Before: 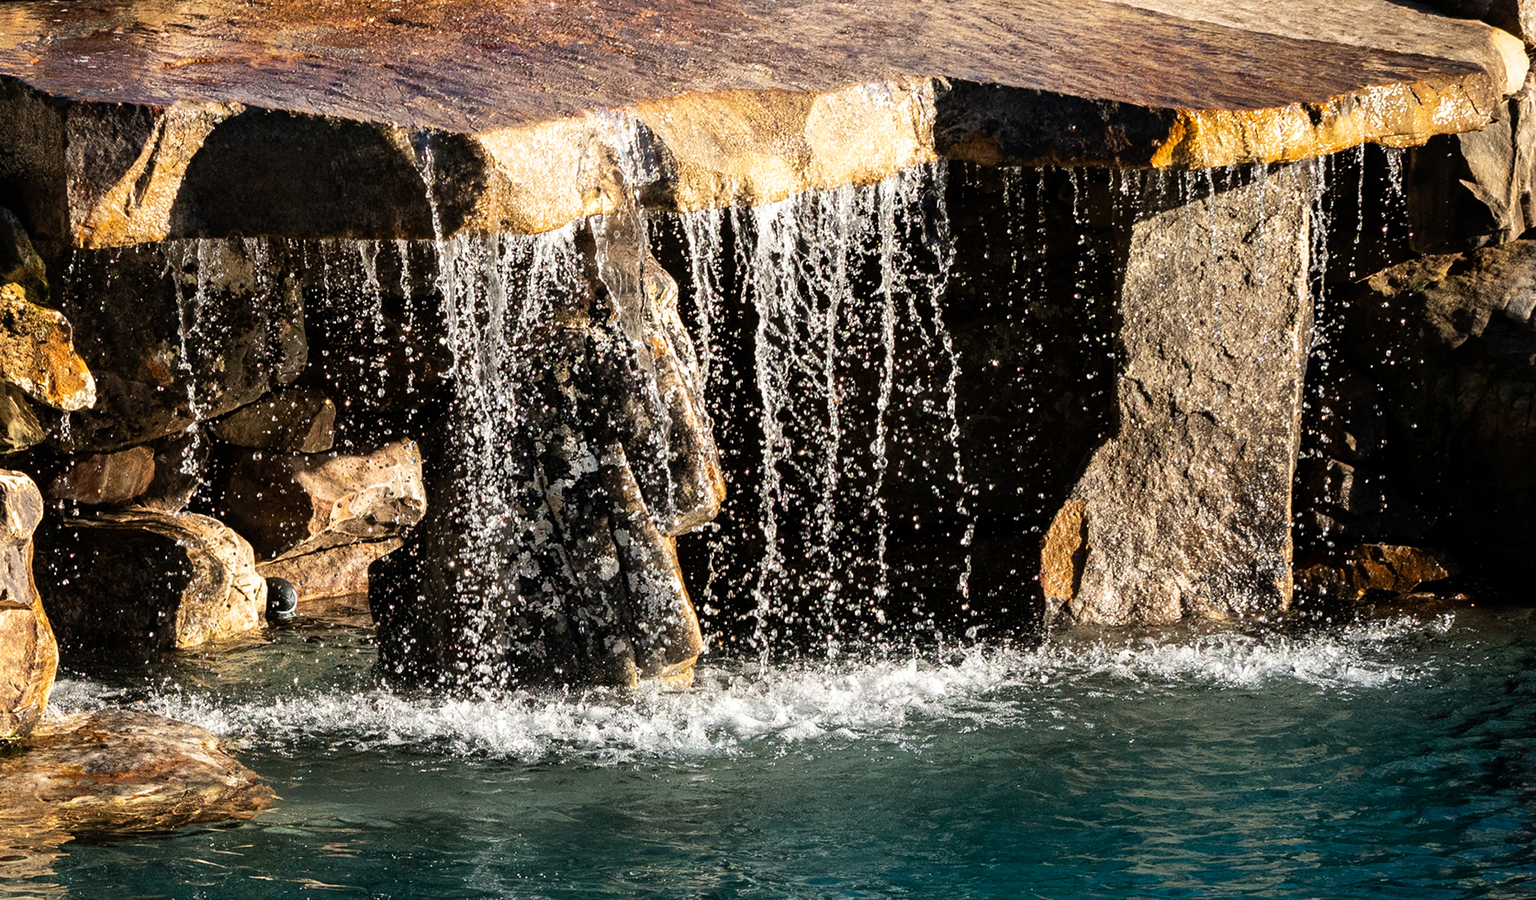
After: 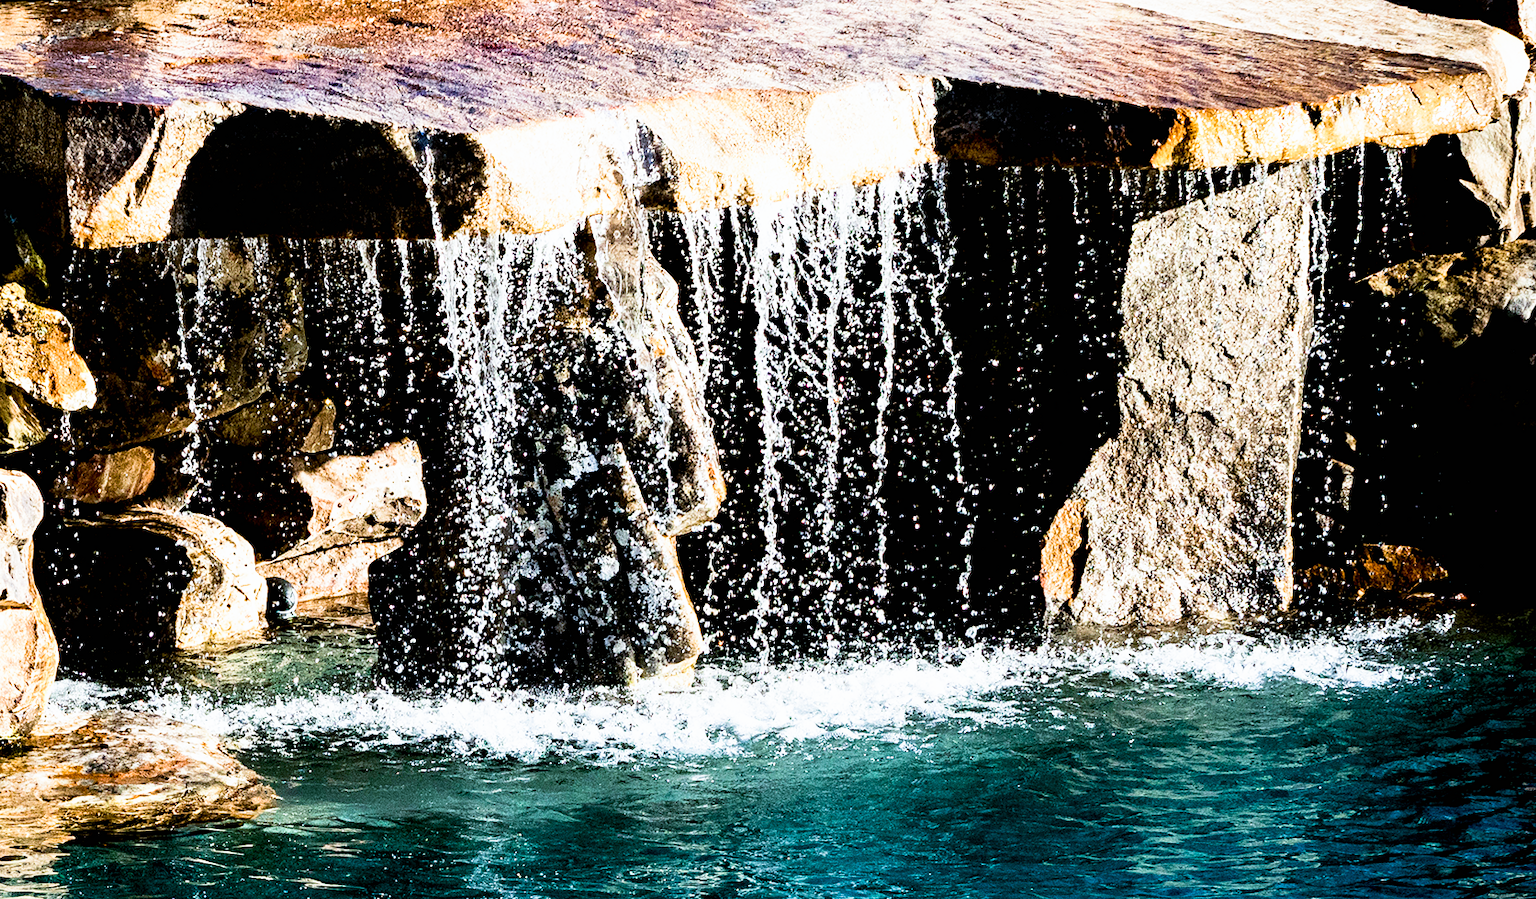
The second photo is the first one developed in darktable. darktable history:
sigmoid: contrast 1.86, skew 0.35
color calibration: illuminant as shot in camera, x 0.383, y 0.38, temperature 3949.15 K, gamut compression 1.66
exposure: black level correction 0.011, exposure 1.088 EV, compensate exposure bias true, compensate highlight preservation false
